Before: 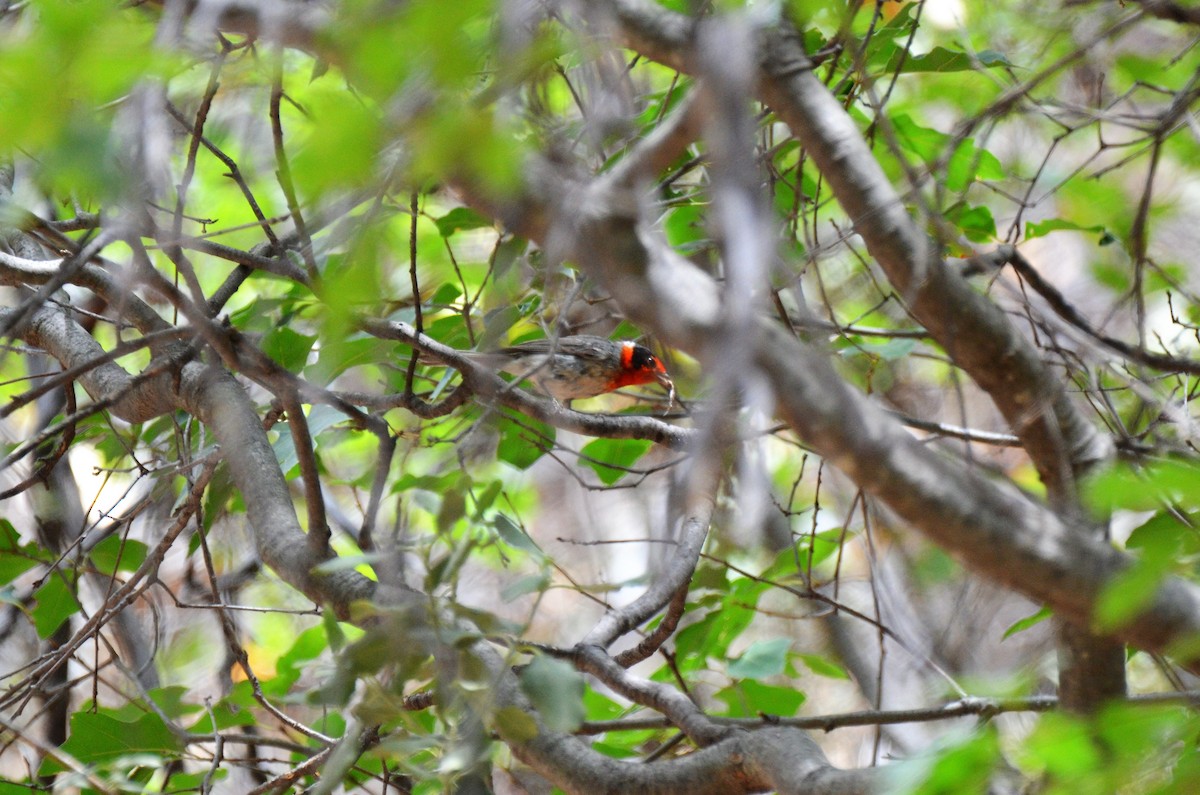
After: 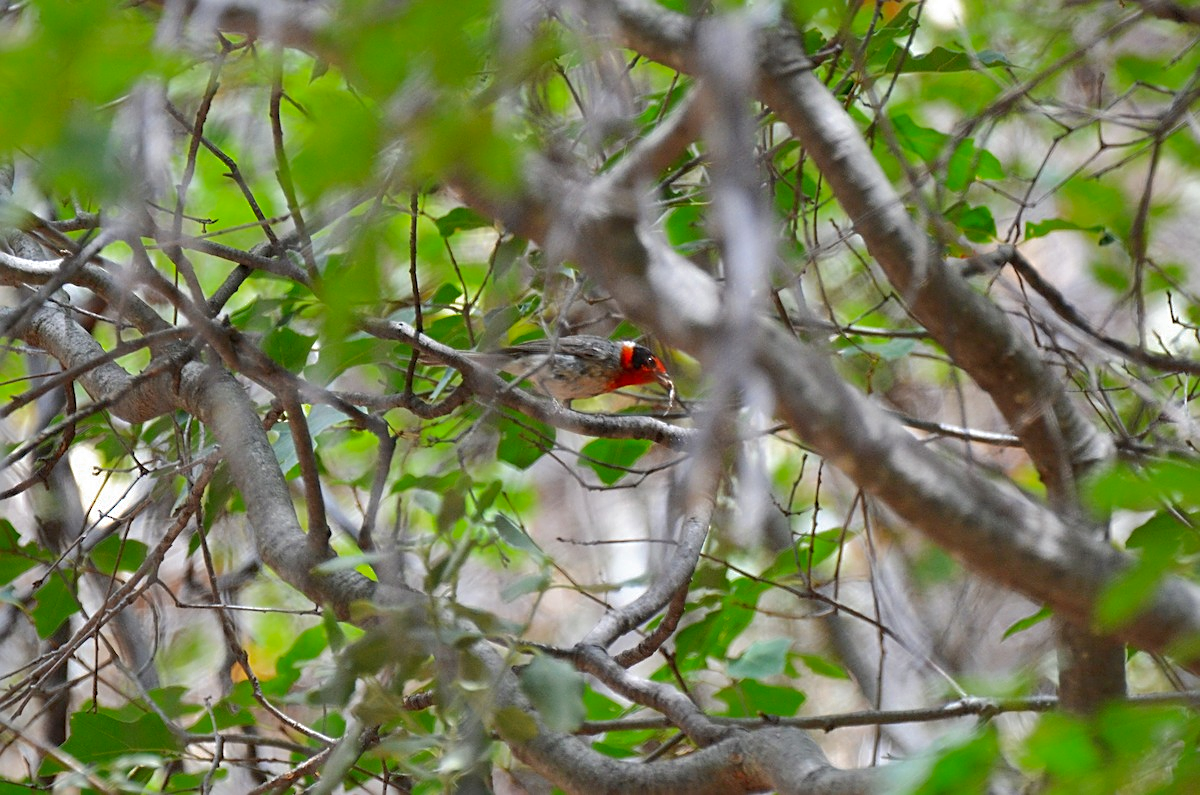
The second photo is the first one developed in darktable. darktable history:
sharpen: on, module defaults
shadows and highlights: on, module defaults
color zones: curves: ch0 [(0, 0.425) (0.143, 0.422) (0.286, 0.42) (0.429, 0.419) (0.571, 0.419) (0.714, 0.42) (0.857, 0.422) (1, 0.425)]
